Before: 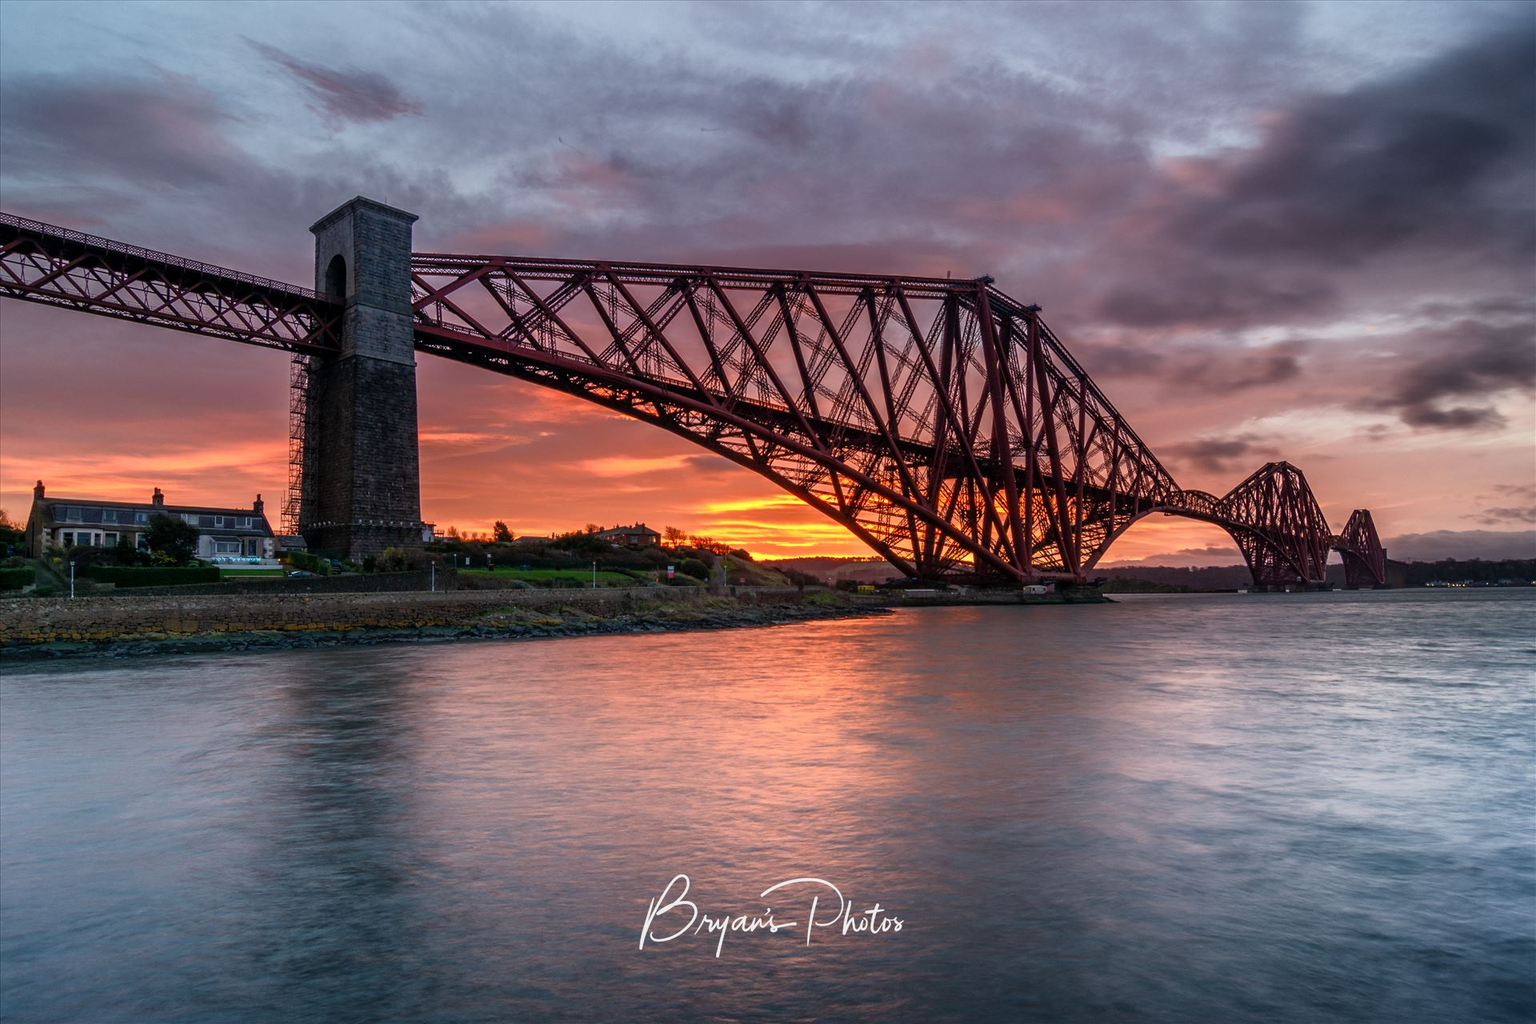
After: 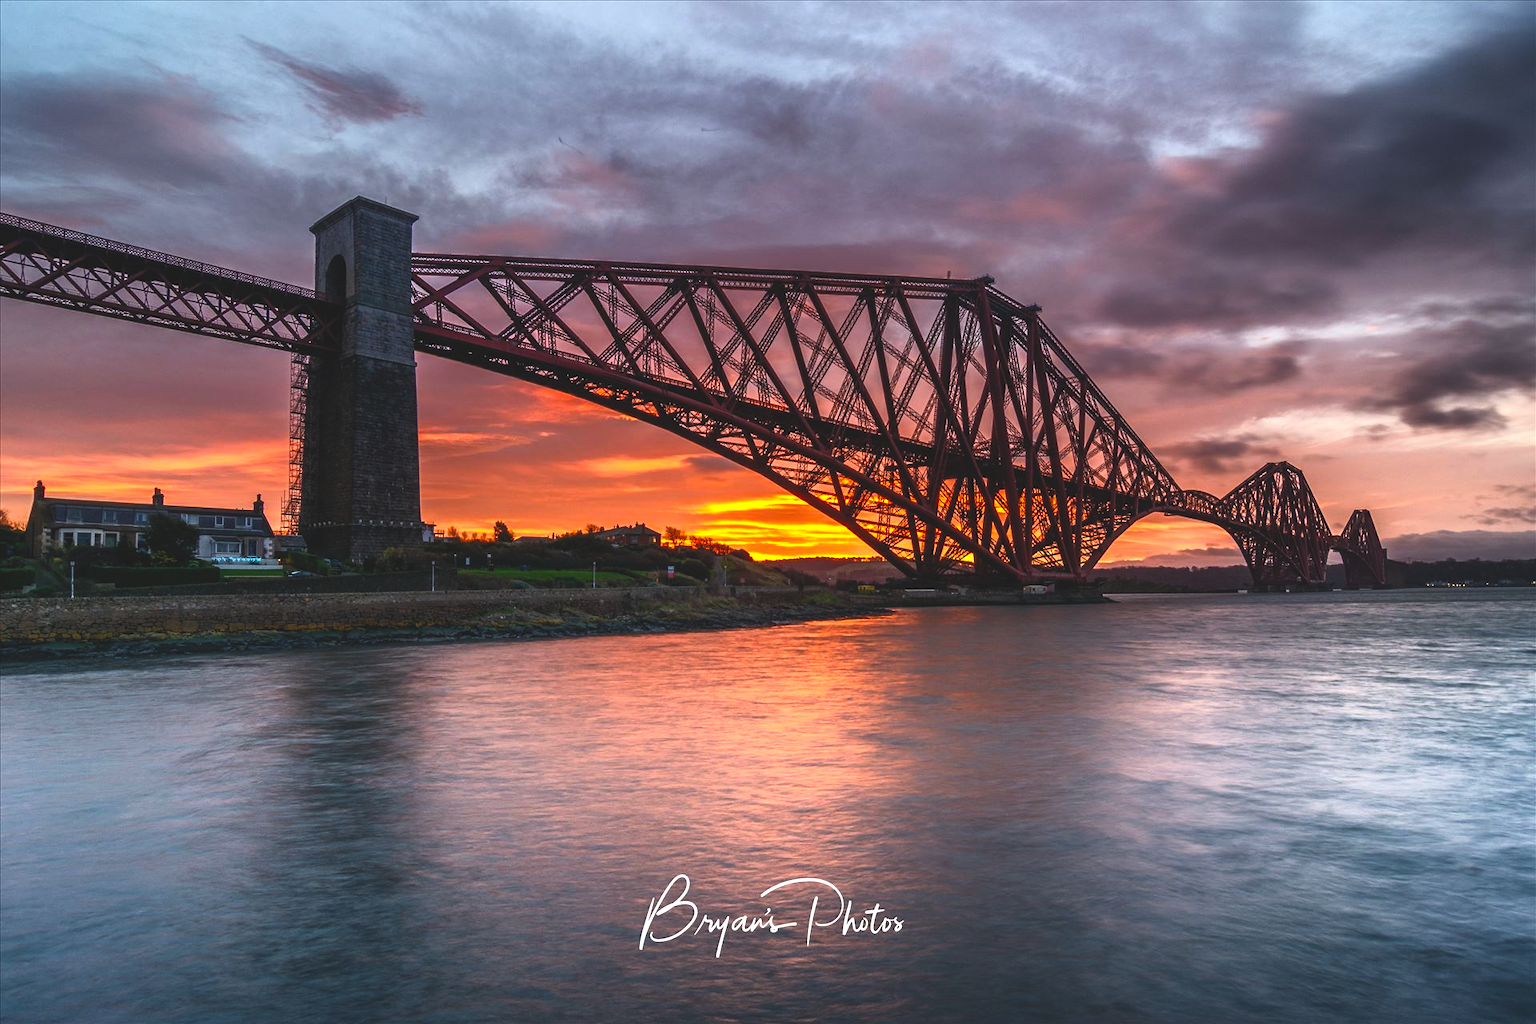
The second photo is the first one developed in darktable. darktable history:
color balance rgb: global offset › luminance 1.988%, perceptual saturation grading › global saturation 30.656%, perceptual brilliance grading › global brilliance 14.367%, perceptual brilliance grading › shadows -34.976%
